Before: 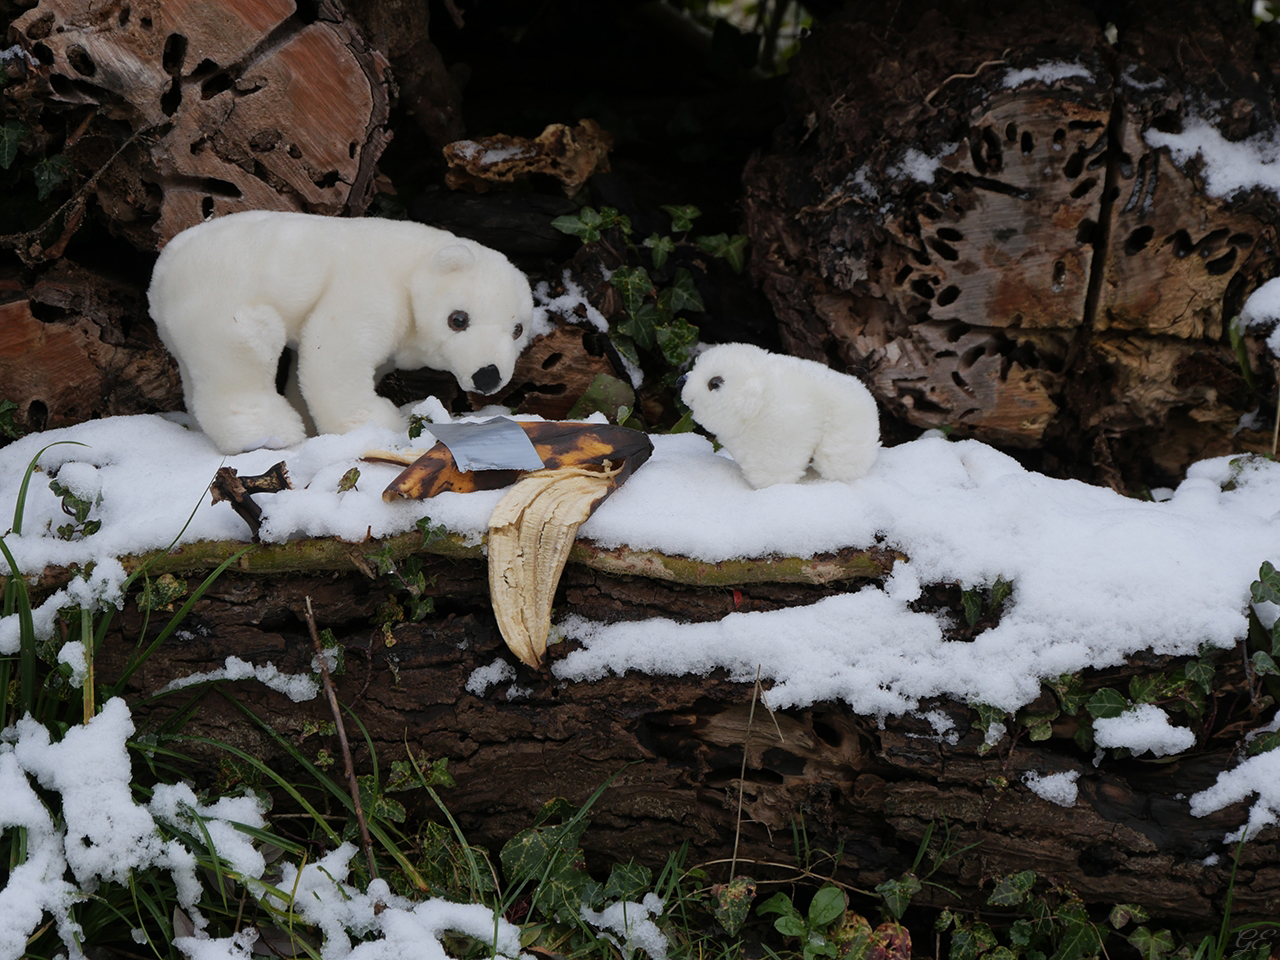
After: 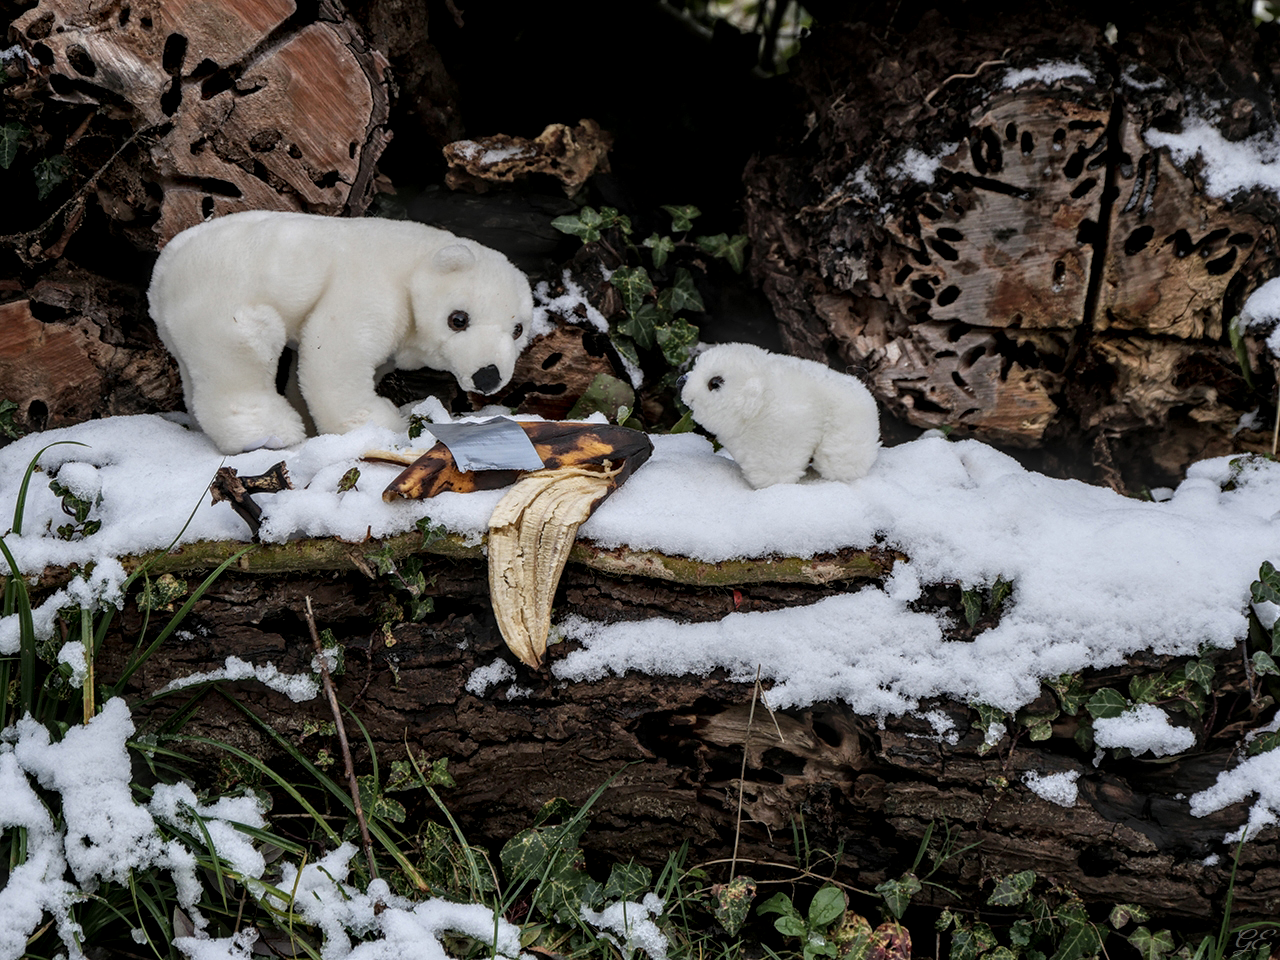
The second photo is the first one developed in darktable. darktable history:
local contrast: highlights 2%, shadows 0%, detail 182%
